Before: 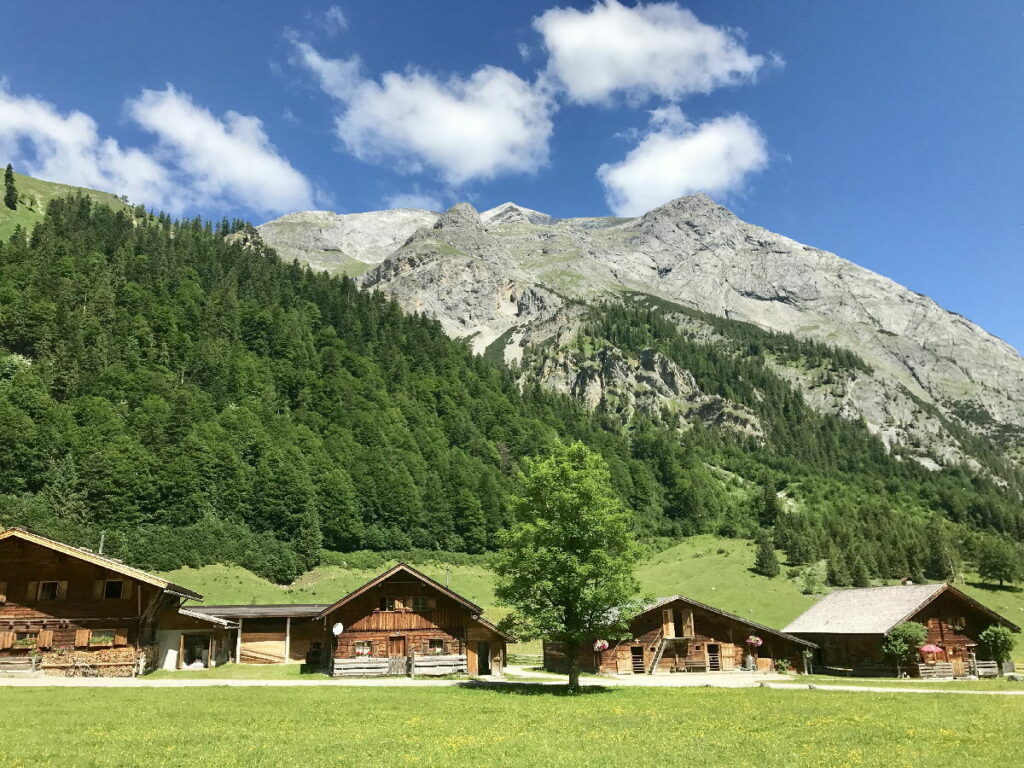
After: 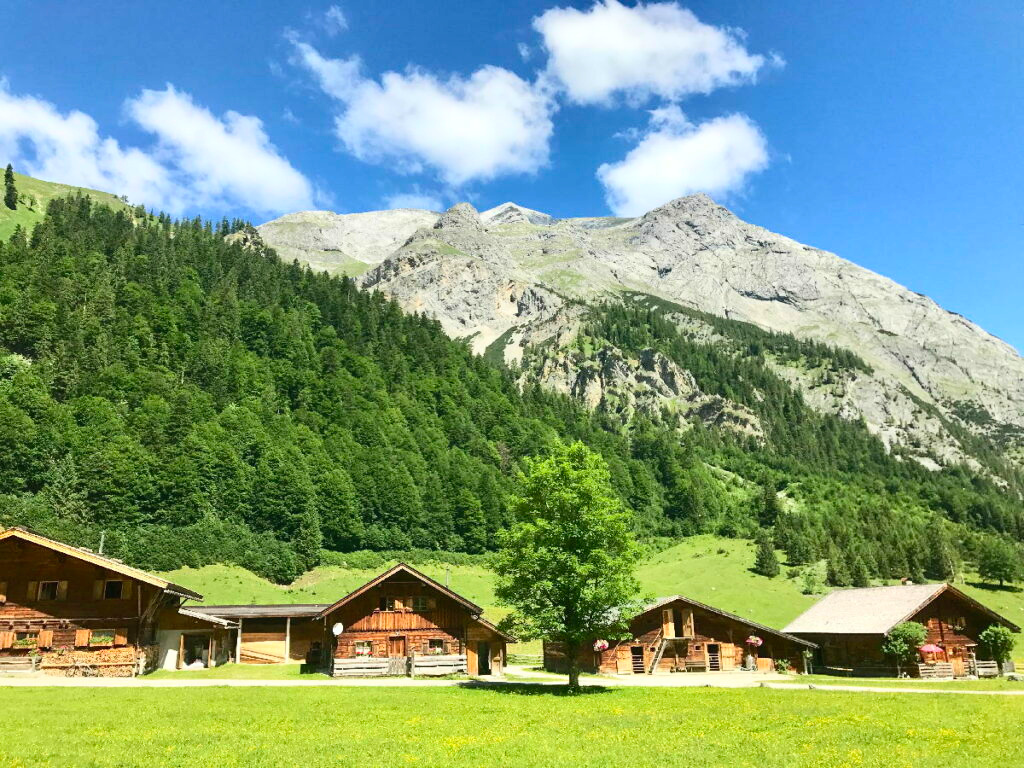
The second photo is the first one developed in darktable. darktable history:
contrast brightness saturation: contrast 0.205, brightness 0.166, saturation 0.219
local contrast: mode bilateral grid, contrast 20, coarseness 50, detail 102%, midtone range 0.2
tone equalizer: edges refinement/feathering 500, mask exposure compensation -1.57 EV, preserve details no
shadows and highlights: shadows 29.18, highlights -29.11, low approximation 0.01, soften with gaussian
